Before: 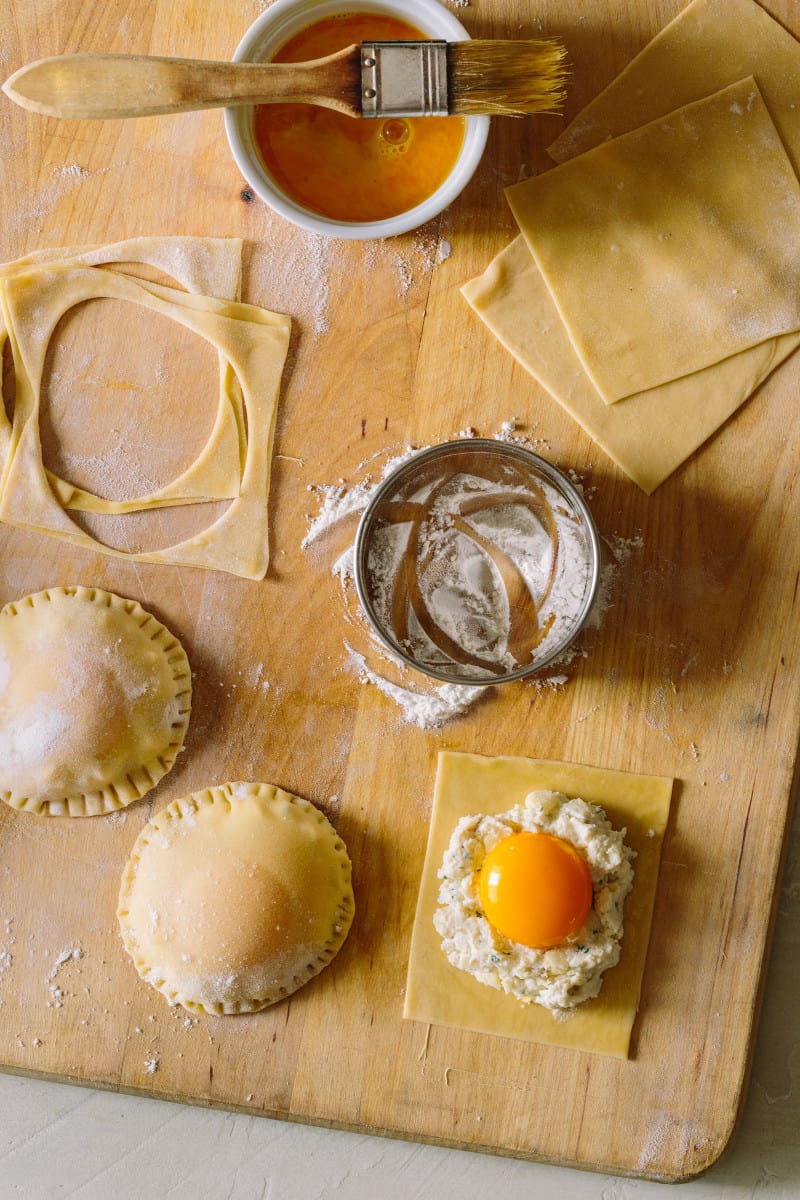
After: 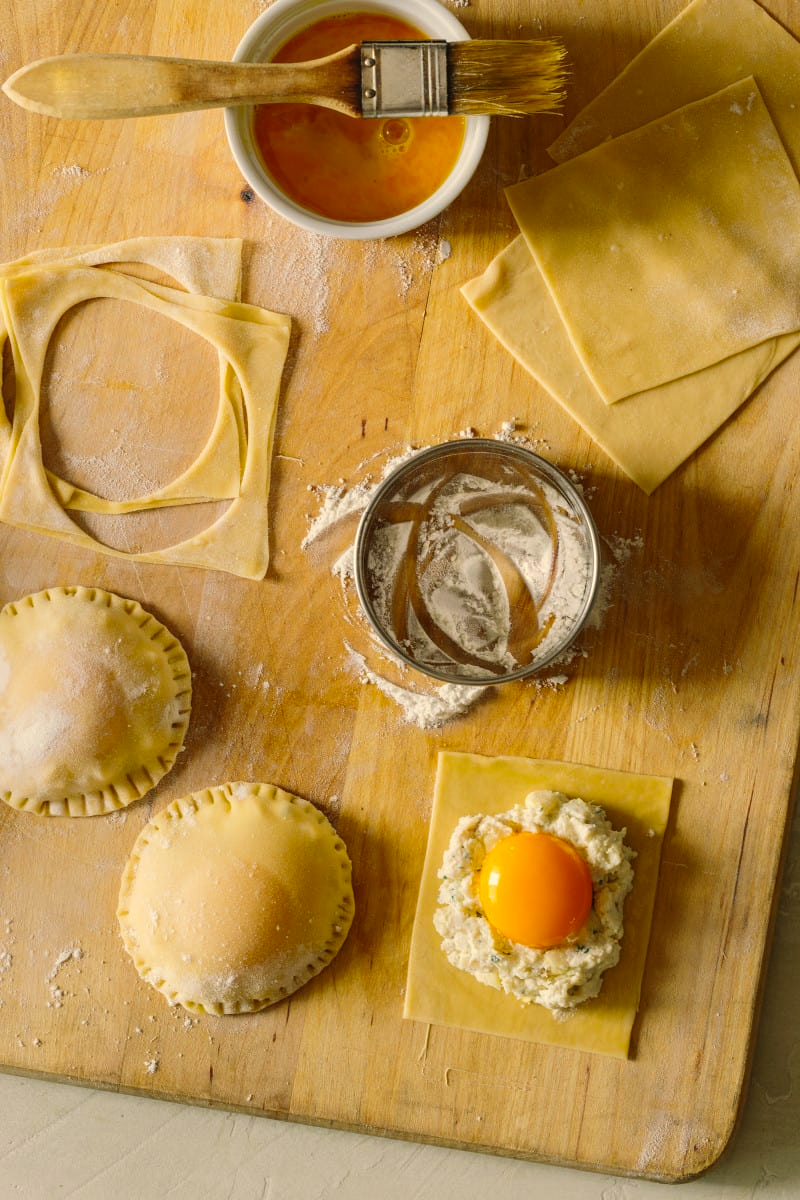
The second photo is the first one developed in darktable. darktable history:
color correction: highlights a* 1.28, highlights b* 18.2
